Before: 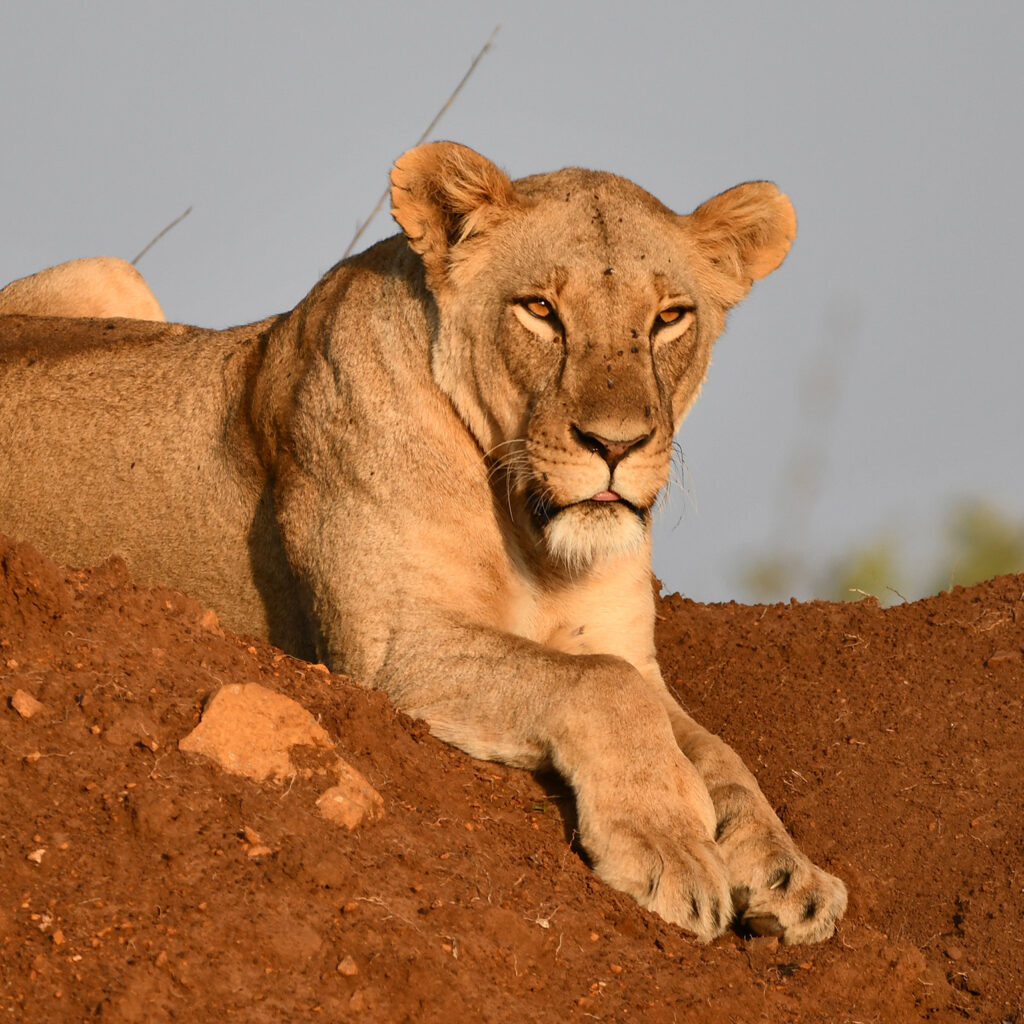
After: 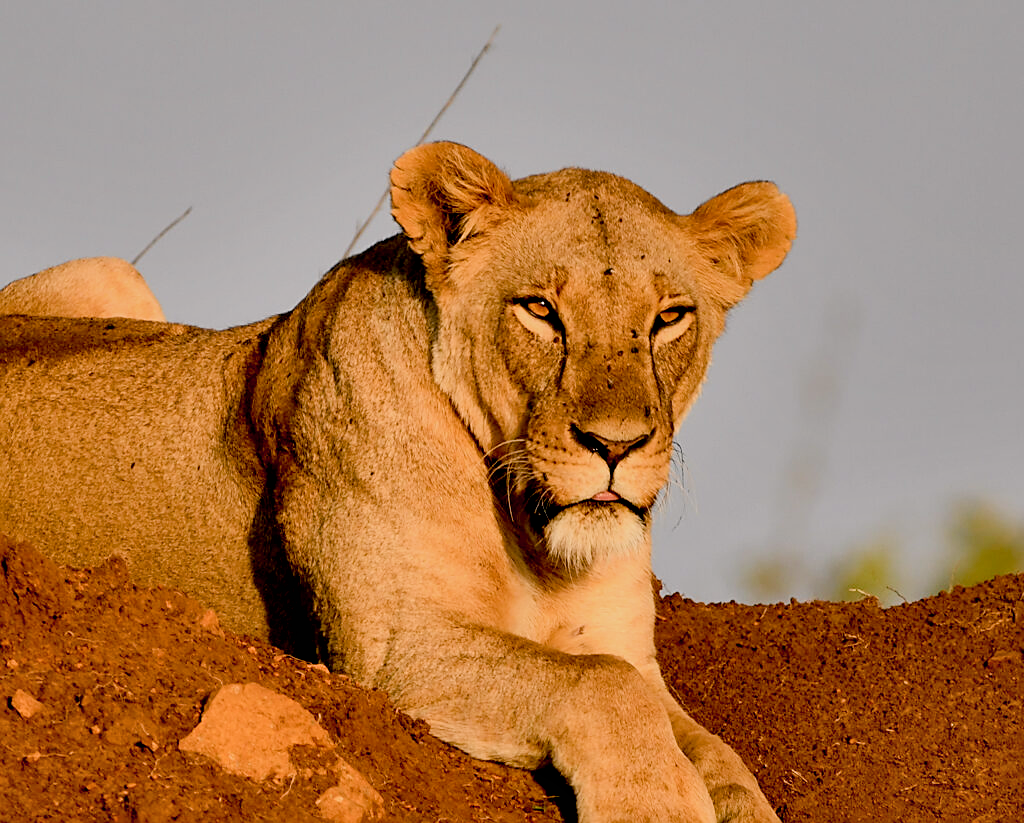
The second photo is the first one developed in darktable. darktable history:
sharpen: on, module defaults
exposure: black level correction 0.024, exposure 0.18 EV, compensate highlight preservation false
crop: bottom 19.587%
shadows and highlights: soften with gaussian
filmic rgb: black relative exposure -7.99 EV, white relative exposure 4.04 EV, hardness 4.21, iterations of high-quality reconstruction 0
color balance rgb: highlights gain › luminance 7.052%, highlights gain › chroma 0.899%, highlights gain › hue 48.81°, linear chroma grading › global chroma 9.075%, perceptual saturation grading › global saturation 2.509%, global vibrance 9.534%
tone equalizer: mask exposure compensation -0.491 EV
